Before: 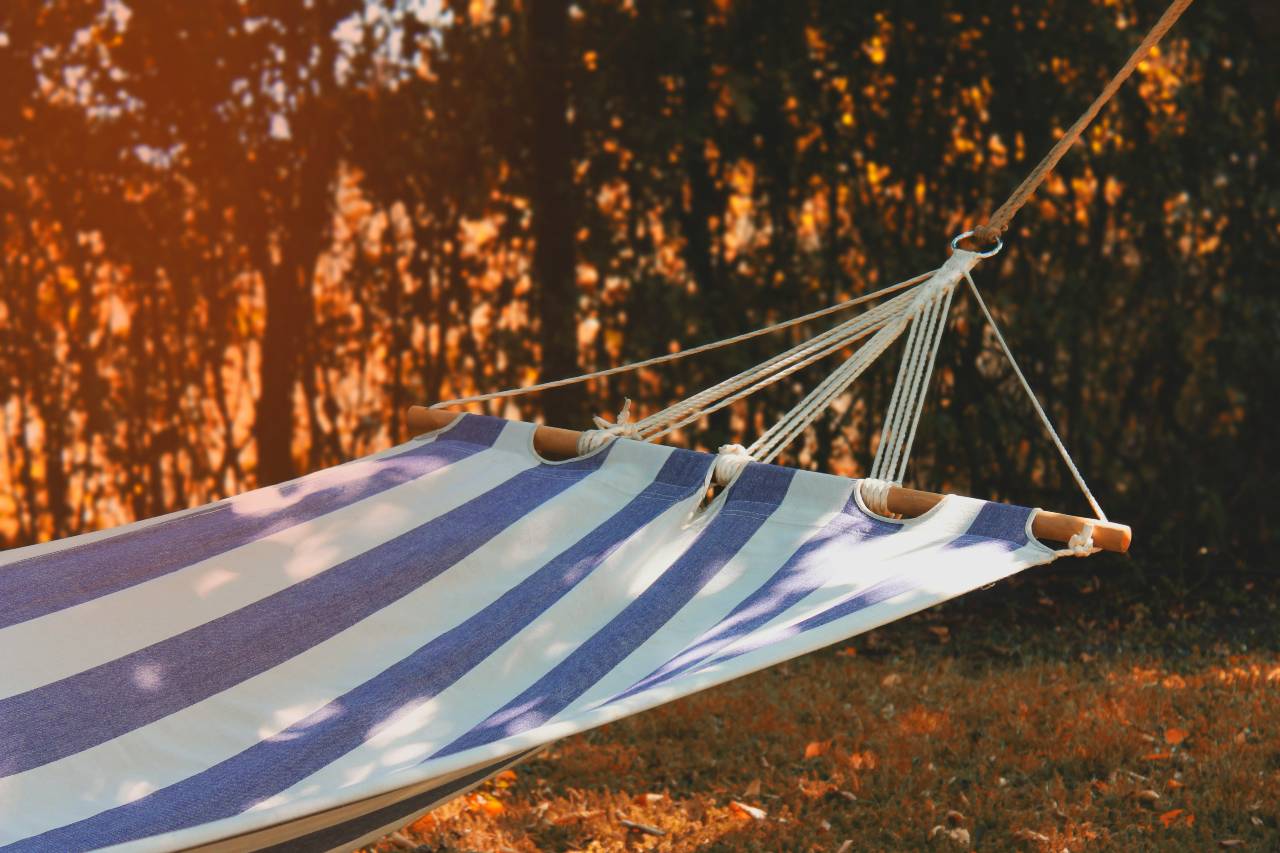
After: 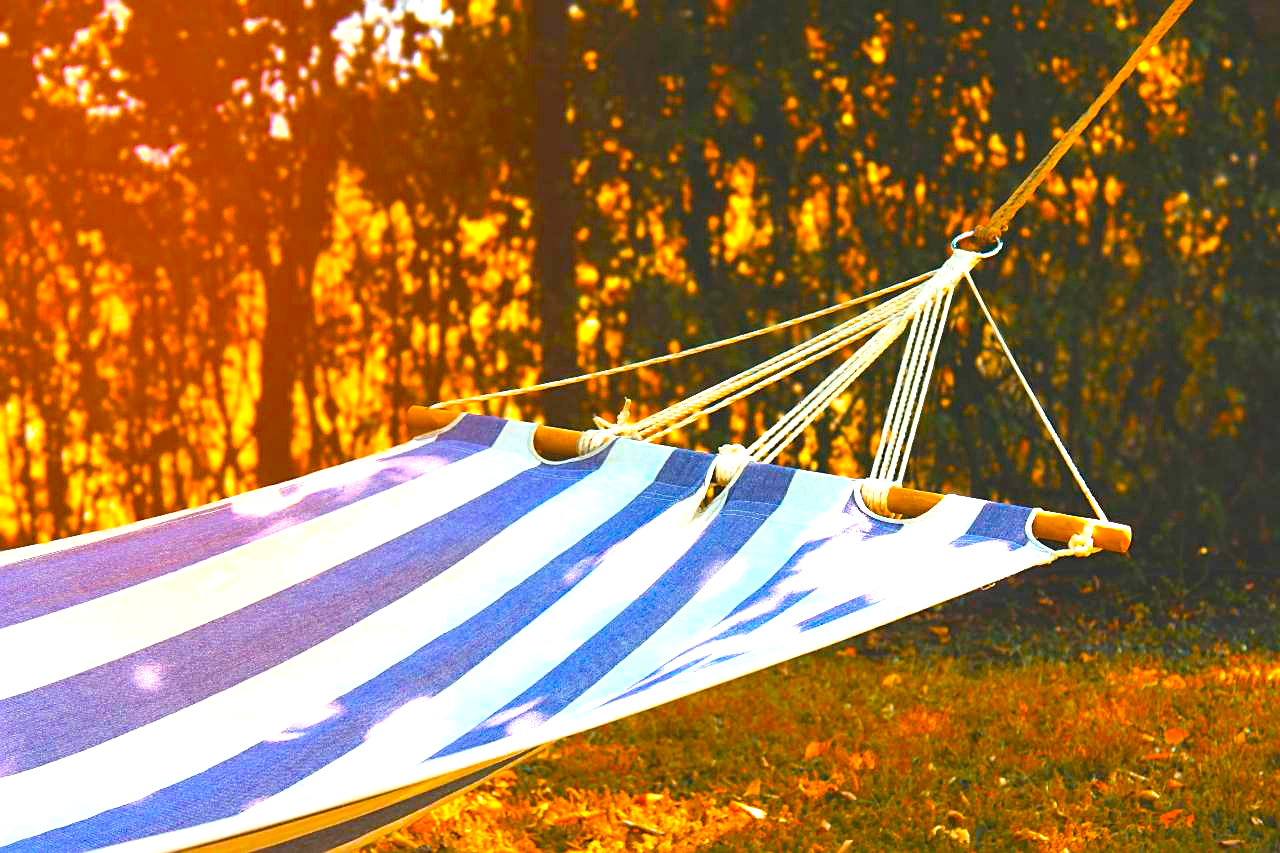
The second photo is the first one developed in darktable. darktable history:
exposure: black level correction 0, exposure 1.45 EV, compensate exposure bias true, compensate highlight preservation false
sharpen: on, module defaults
color balance rgb: perceptual saturation grading › global saturation 100%
